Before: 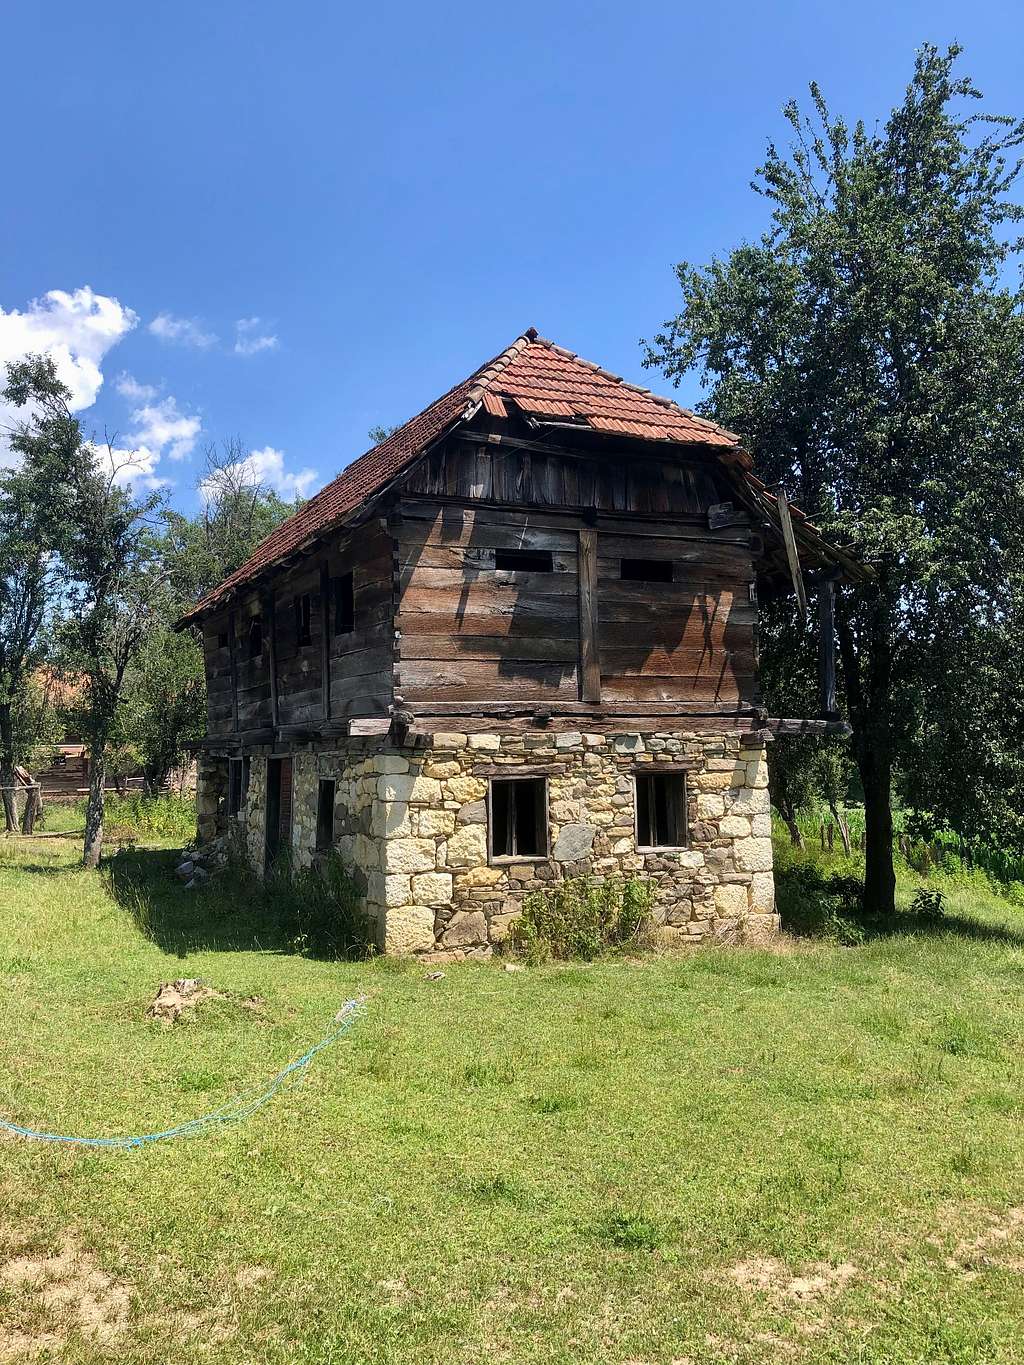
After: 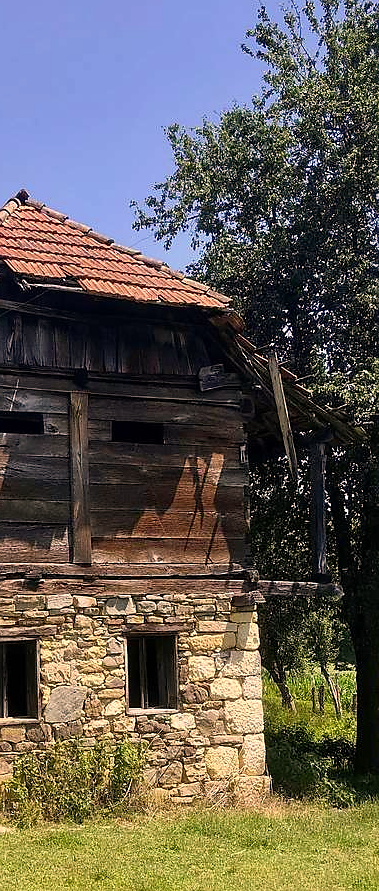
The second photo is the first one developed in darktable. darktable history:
crop and rotate: left 49.734%, top 10.127%, right 13.203%, bottom 24.596%
sharpen: radius 1.002, threshold 1.014
color correction: highlights a* 11.45, highlights b* 12.35
